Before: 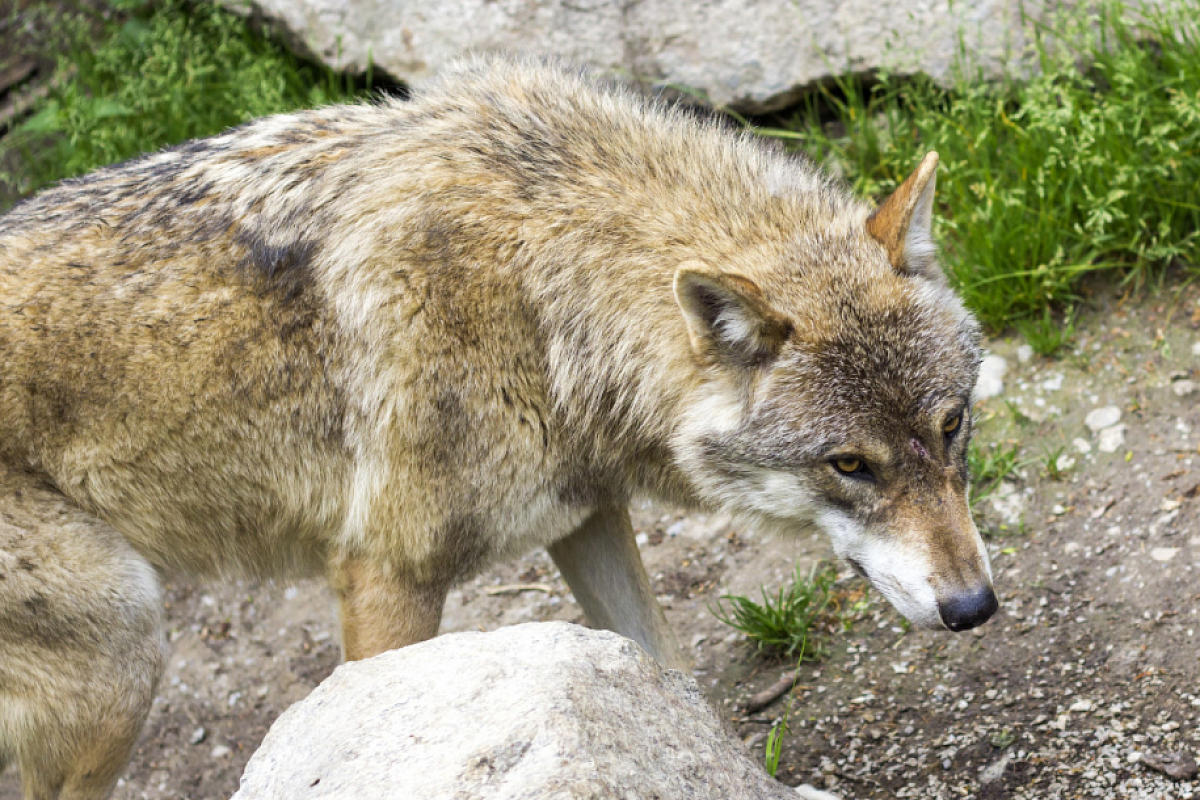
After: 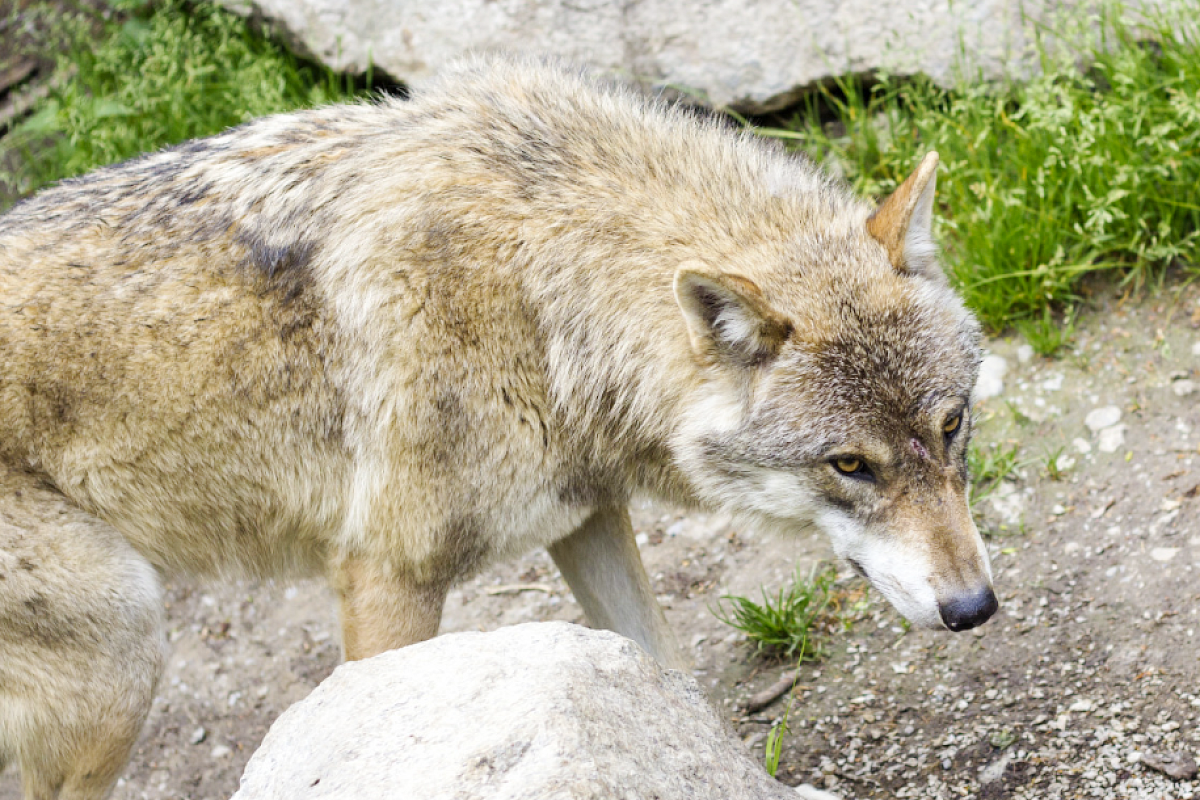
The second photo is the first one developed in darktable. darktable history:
tone curve: curves: ch0 [(0, 0) (0.003, 0.004) (0.011, 0.015) (0.025, 0.033) (0.044, 0.059) (0.069, 0.092) (0.1, 0.132) (0.136, 0.18) (0.177, 0.235) (0.224, 0.297) (0.277, 0.366) (0.335, 0.44) (0.399, 0.52) (0.468, 0.594) (0.543, 0.661) (0.623, 0.727) (0.709, 0.79) (0.801, 0.86) (0.898, 0.928) (1, 1)], preserve colors none
